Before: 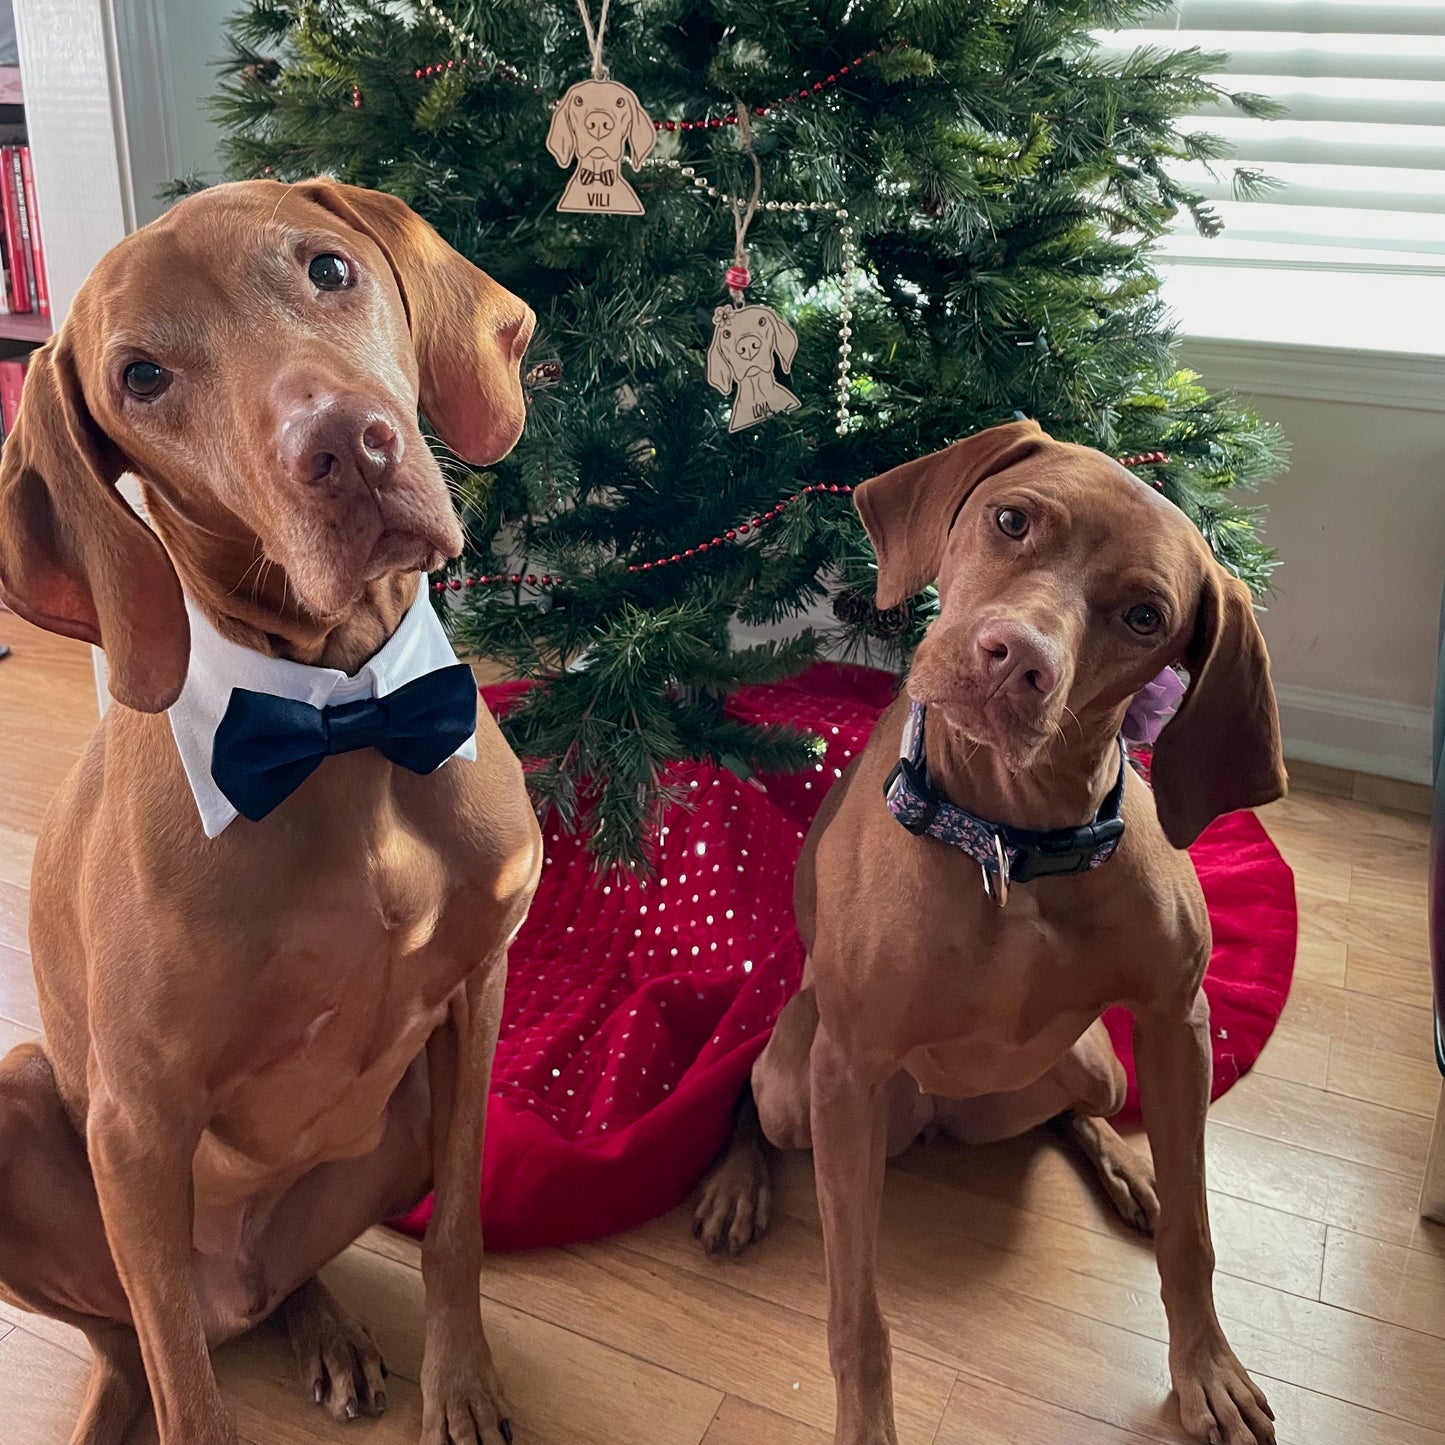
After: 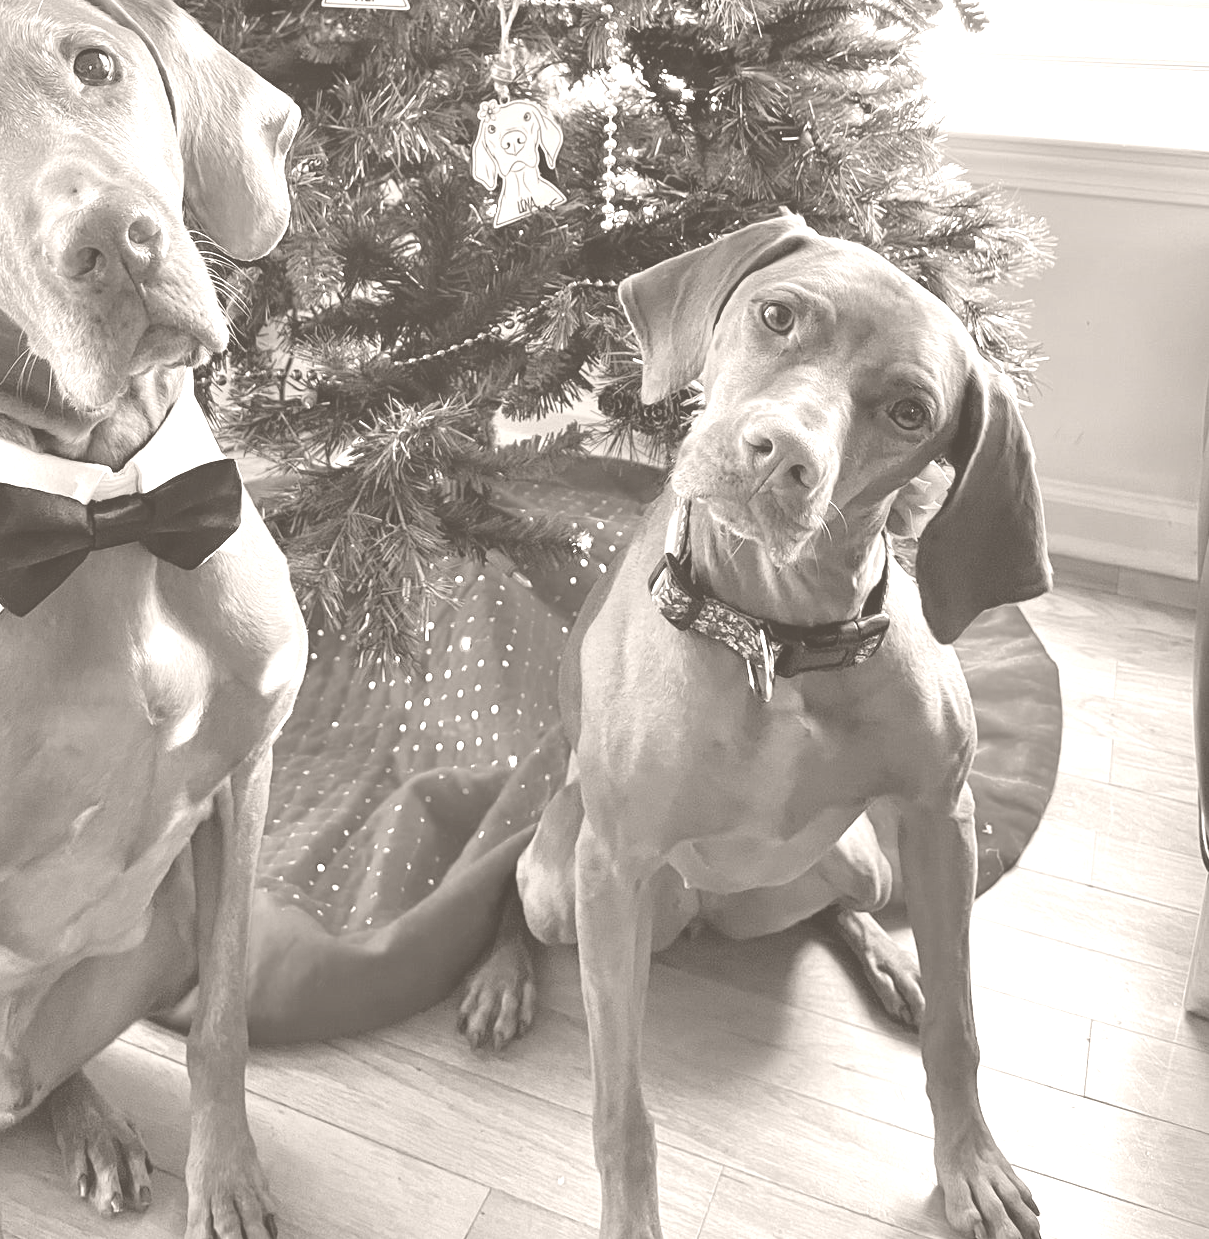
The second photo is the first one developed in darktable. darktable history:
exposure: compensate highlight preservation false
crop: left 16.315%, top 14.246%
colorize: hue 34.49°, saturation 35.33%, source mix 100%, lightness 55%, version 1
shadows and highlights: low approximation 0.01, soften with gaussian
